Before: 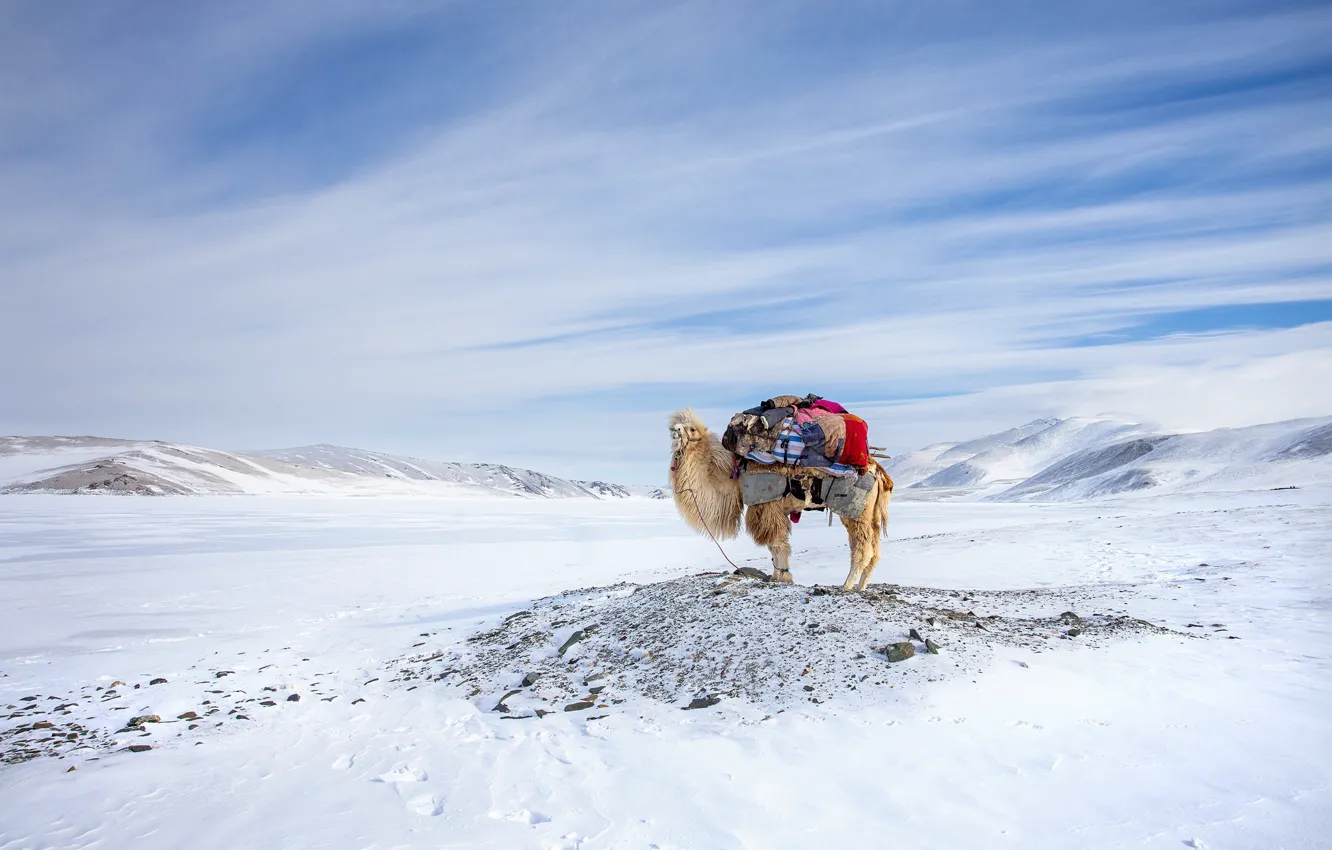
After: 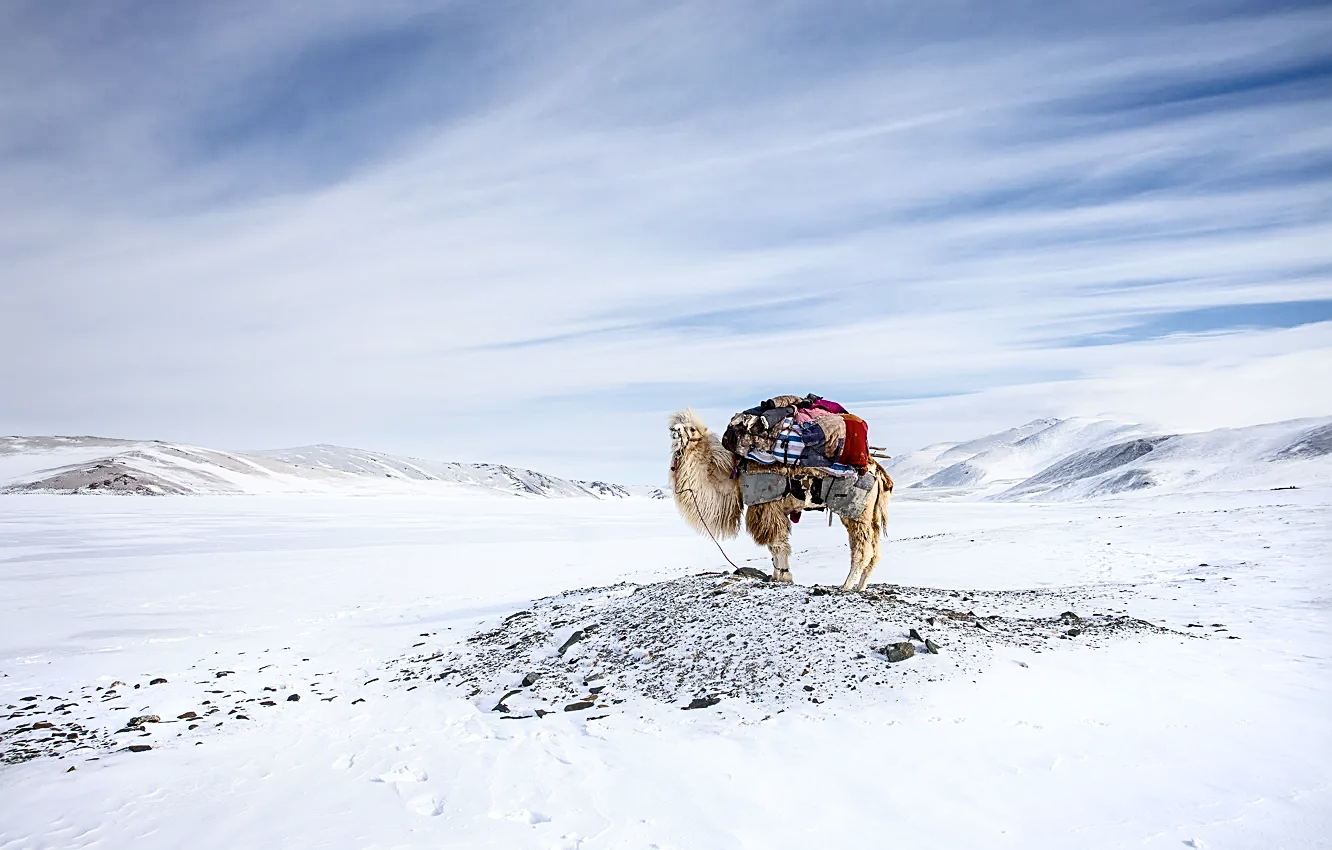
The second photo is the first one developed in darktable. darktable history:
contrast brightness saturation: contrast 0.246, saturation -0.307
sharpen: amount 0.499
color balance rgb: perceptual saturation grading › global saturation 39.935%, perceptual saturation grading › highlights -50.532%, perceptual saturation grading › shadows 30.777%, global vibrance 9.692%
contrast equalizer: y [[0.5 ×6], [0.5 ×6], [0.5, 0.5, 0.501, 0.545, 0.707, 0.863], [0 ×6], [0 ×6]]
